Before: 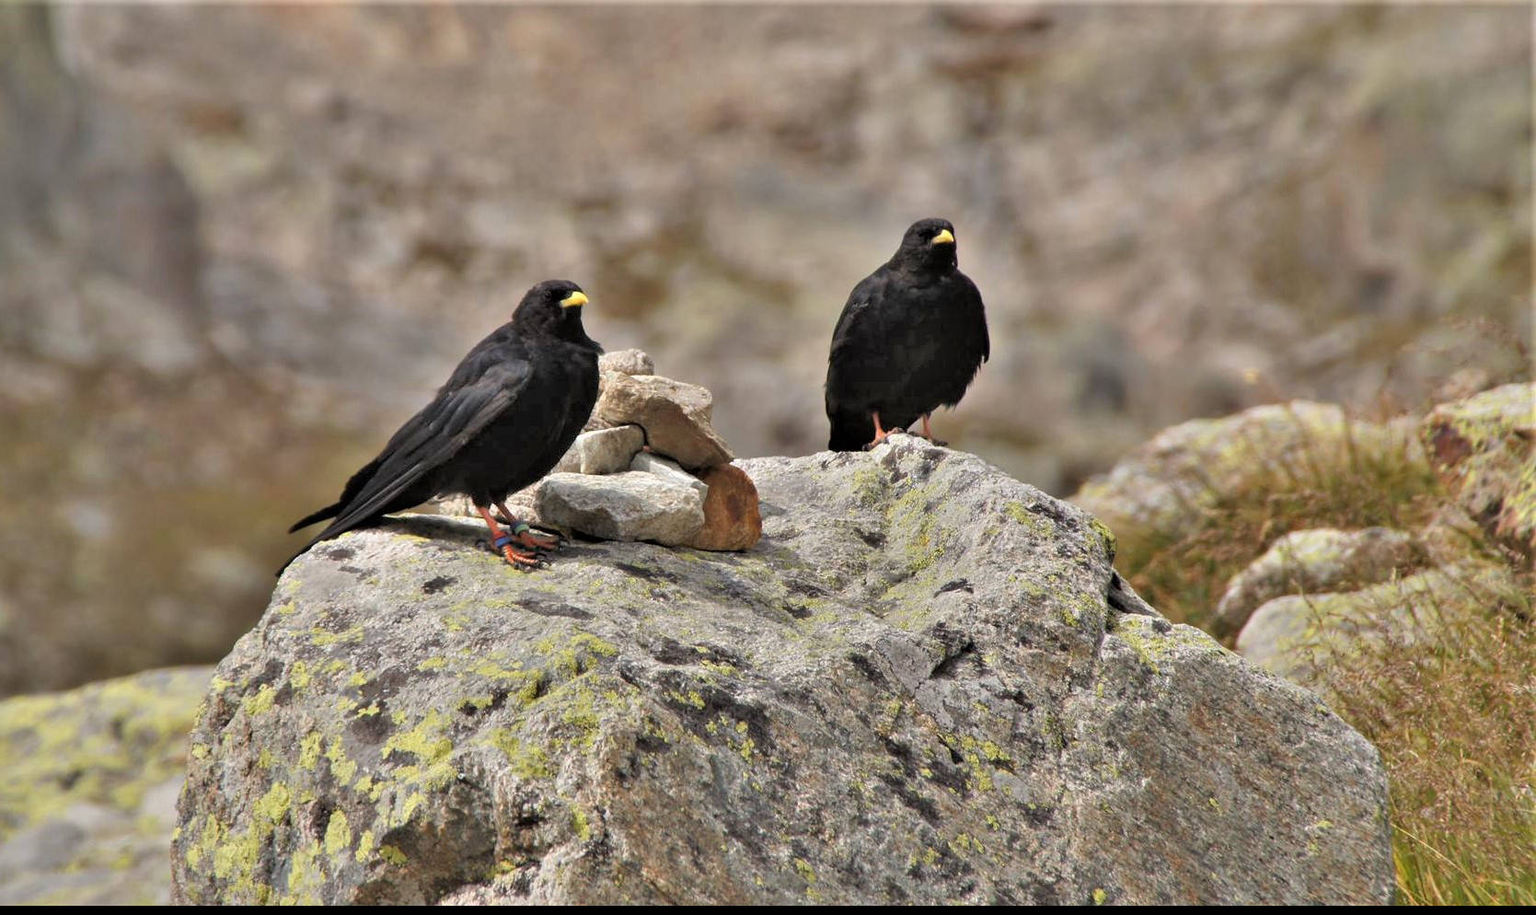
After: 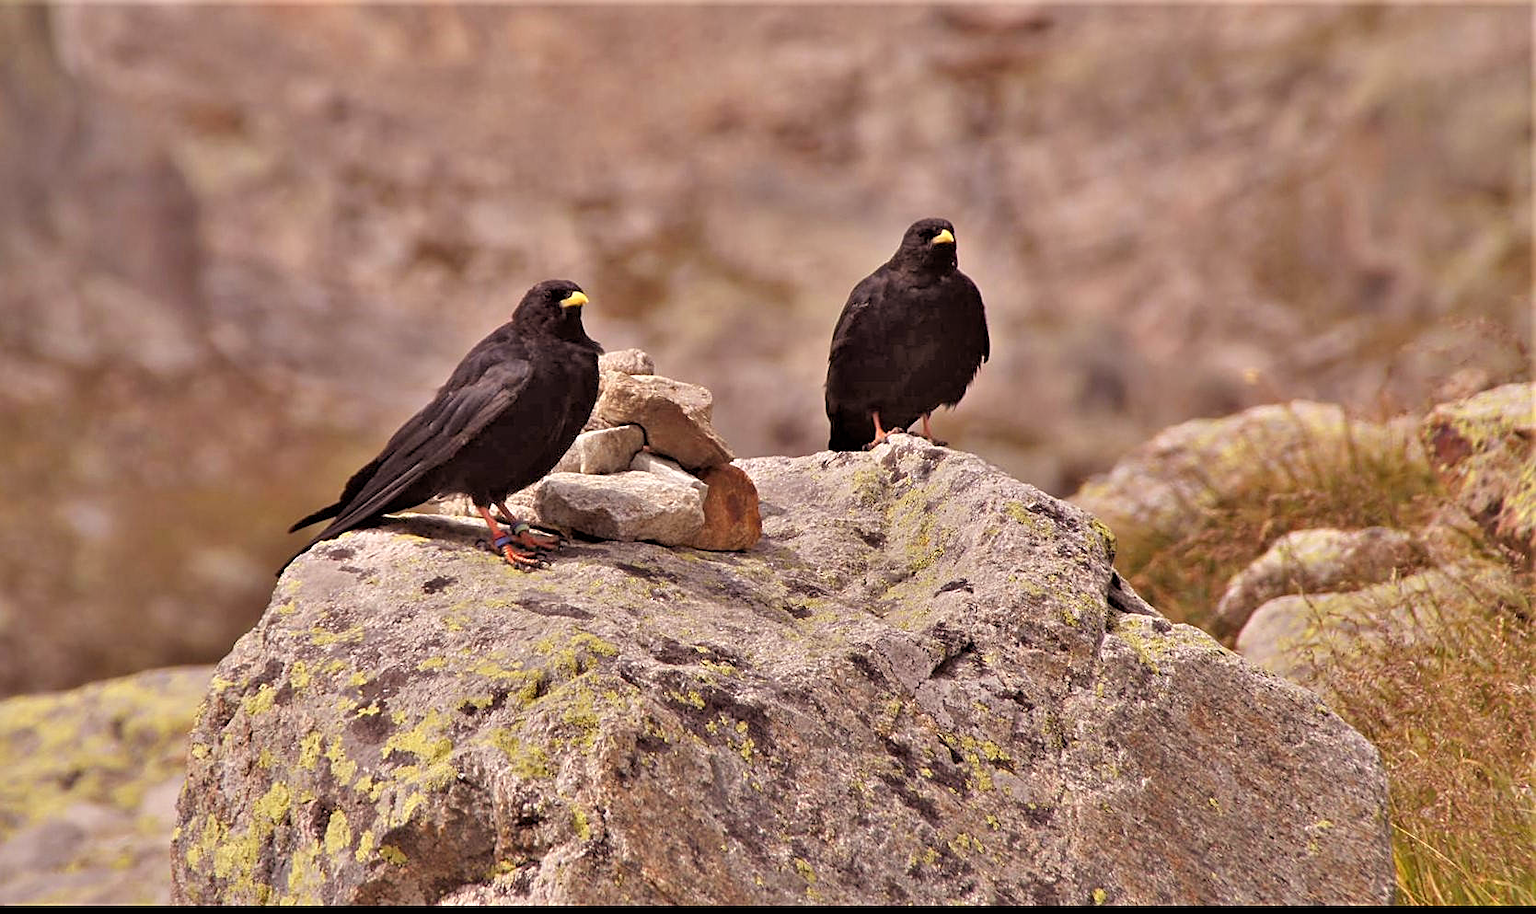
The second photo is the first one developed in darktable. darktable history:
color correction: highlights a* 5.81, highlights b* 4.84
rgb levels: mode RGB, independent channels, levels [[0, 0.474, 1], [0, 0.5, 1], [0, 0.5, 1]]
sharpen: on, module defaults
